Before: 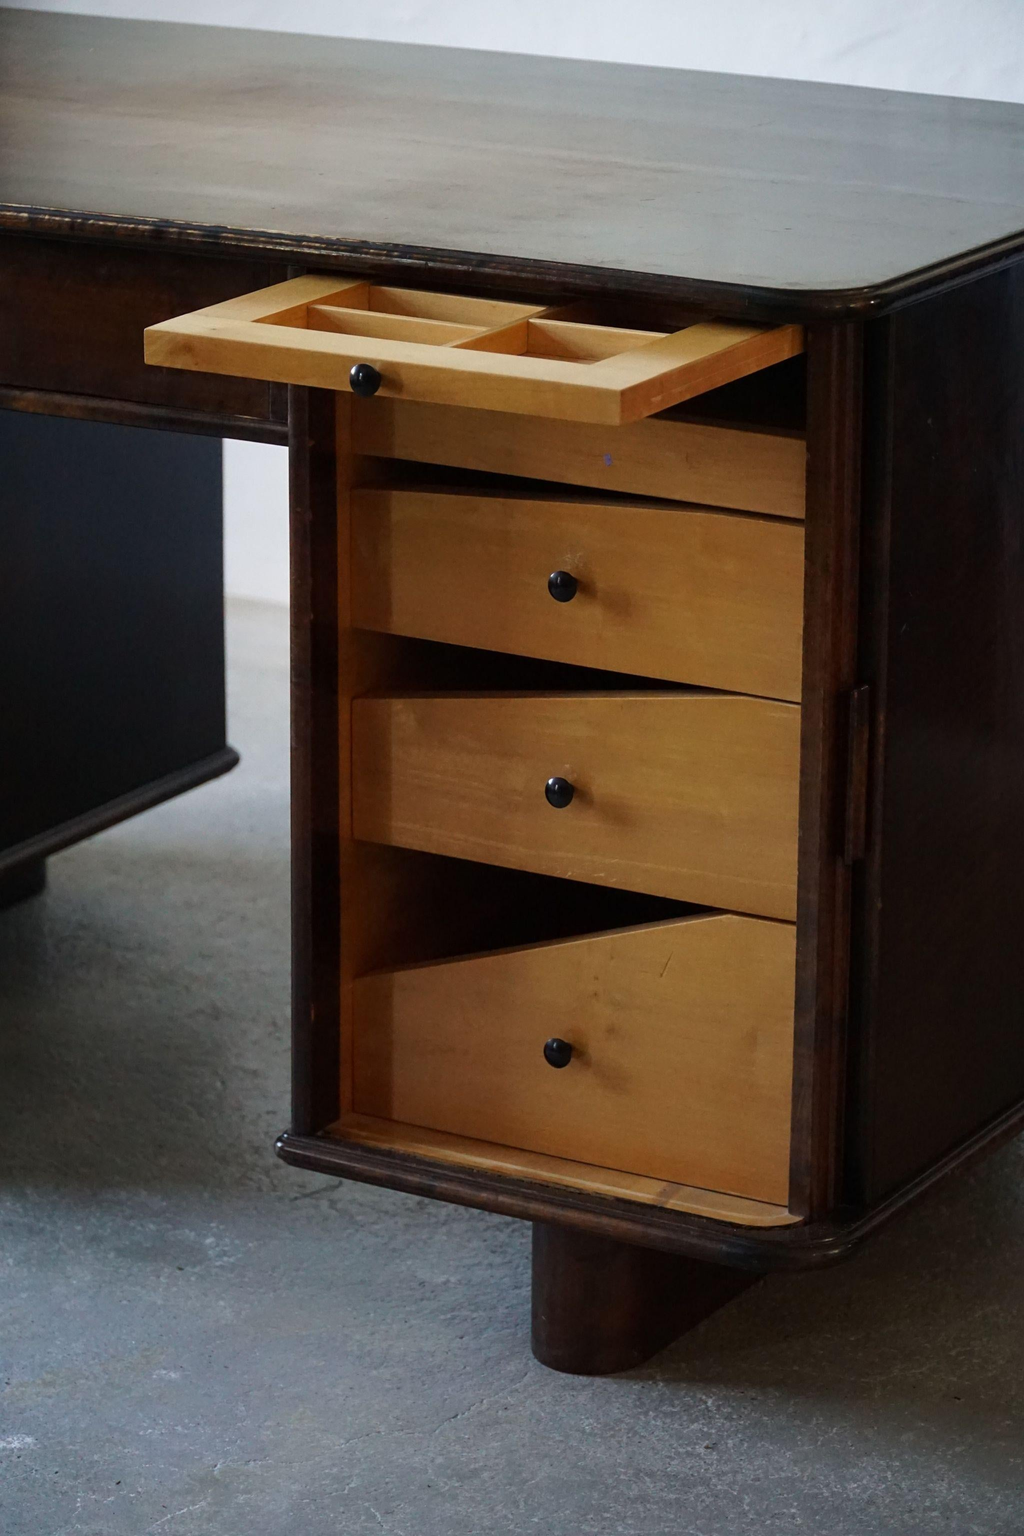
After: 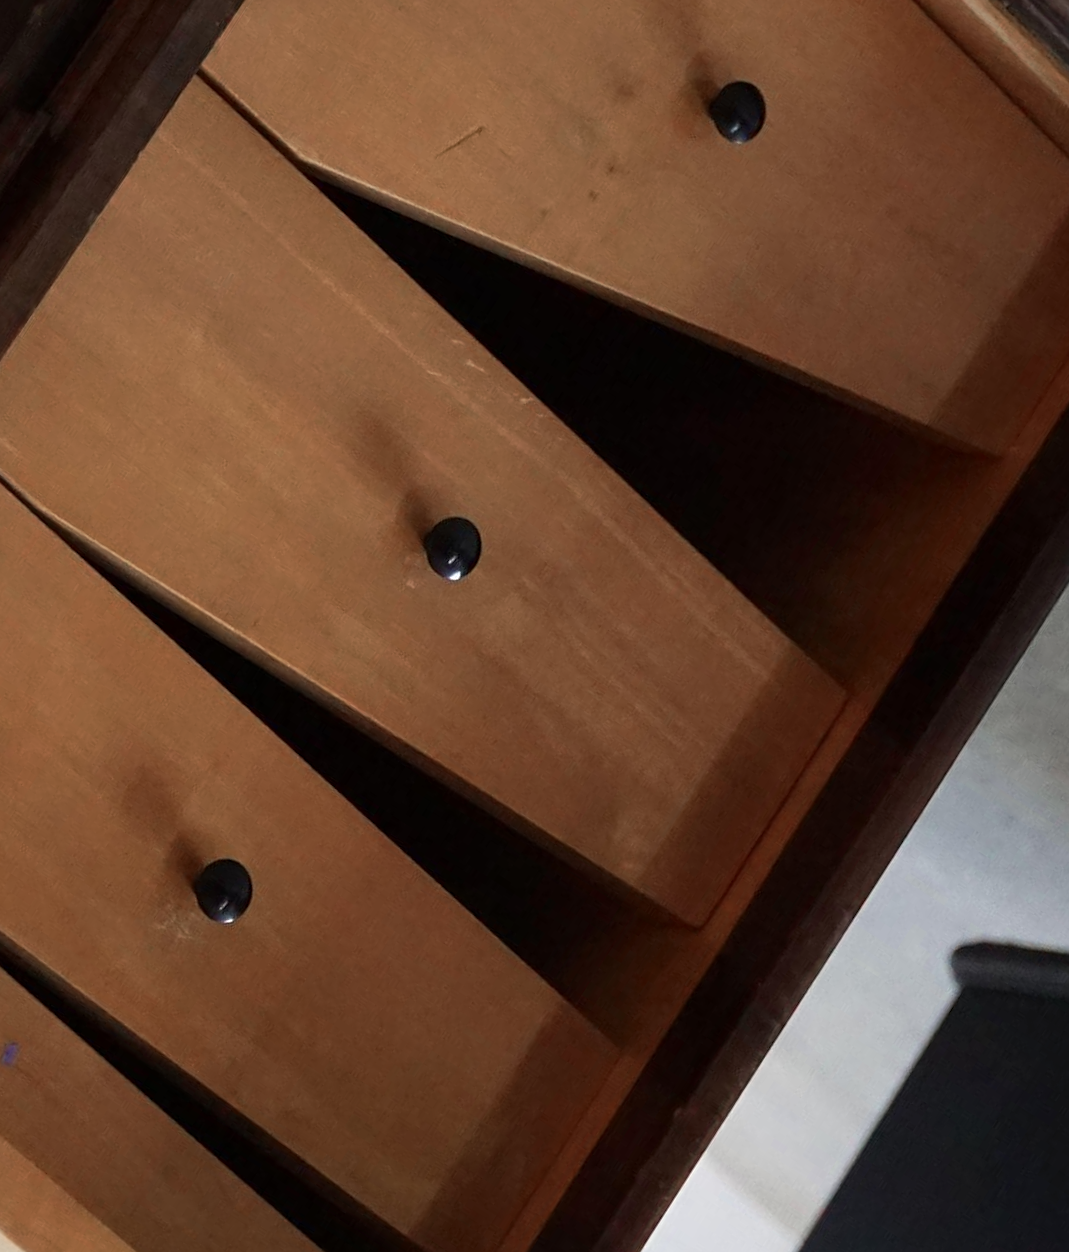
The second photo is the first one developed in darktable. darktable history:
color zones: curves: ch0 [(0, 0.473) (0.001, 0.473) (0.226, 0.548) (0.4, 0.589) (0.525, 0.54) (0.728, 0.403) (0.999, 0.473) (1, 0.473)]; ch1 [(0, 0.619) (0.001, 0.619) (0.234, 0.388) (0.4, 0.372) (0.528, 0.422) (0.732, 0.53) (0.999, 0.619) (1, 0.619)]; ch2 [(0, 0.547) (0.001, 0.547) (0.226, 0.45) (0.4, 0.525) (0.525, 0.585) (0.8, 0.511) (0.999, 0.547) (1, 0.547)]
tone curve: curves: ch0 [(0, 0) (0.003, 0.003) (0.011, 0.011) (0.025, 0.024) (0.044, 0.043) (0.069, 0.068) (0.1, 0.097) (0.136, 0.133) (0.177, 0.173) (0.224, 0.219) (0.277, 0.27) (0.335, 0.327) (0.399, 0.39) (0.468, 0.457) (0.543, 0.545) (0.623, 0.625) (0.709, 0.71) (0.801, 0.801) (0.898, 0.898) (1, 1)], preserve colors none
sharpen: radius 1.324, amount 0.287, threshold 0.175
crop and rotate: angle 147.12°, left 9.155%, top 15.567%, right 4.473%, bottom 17.009%
